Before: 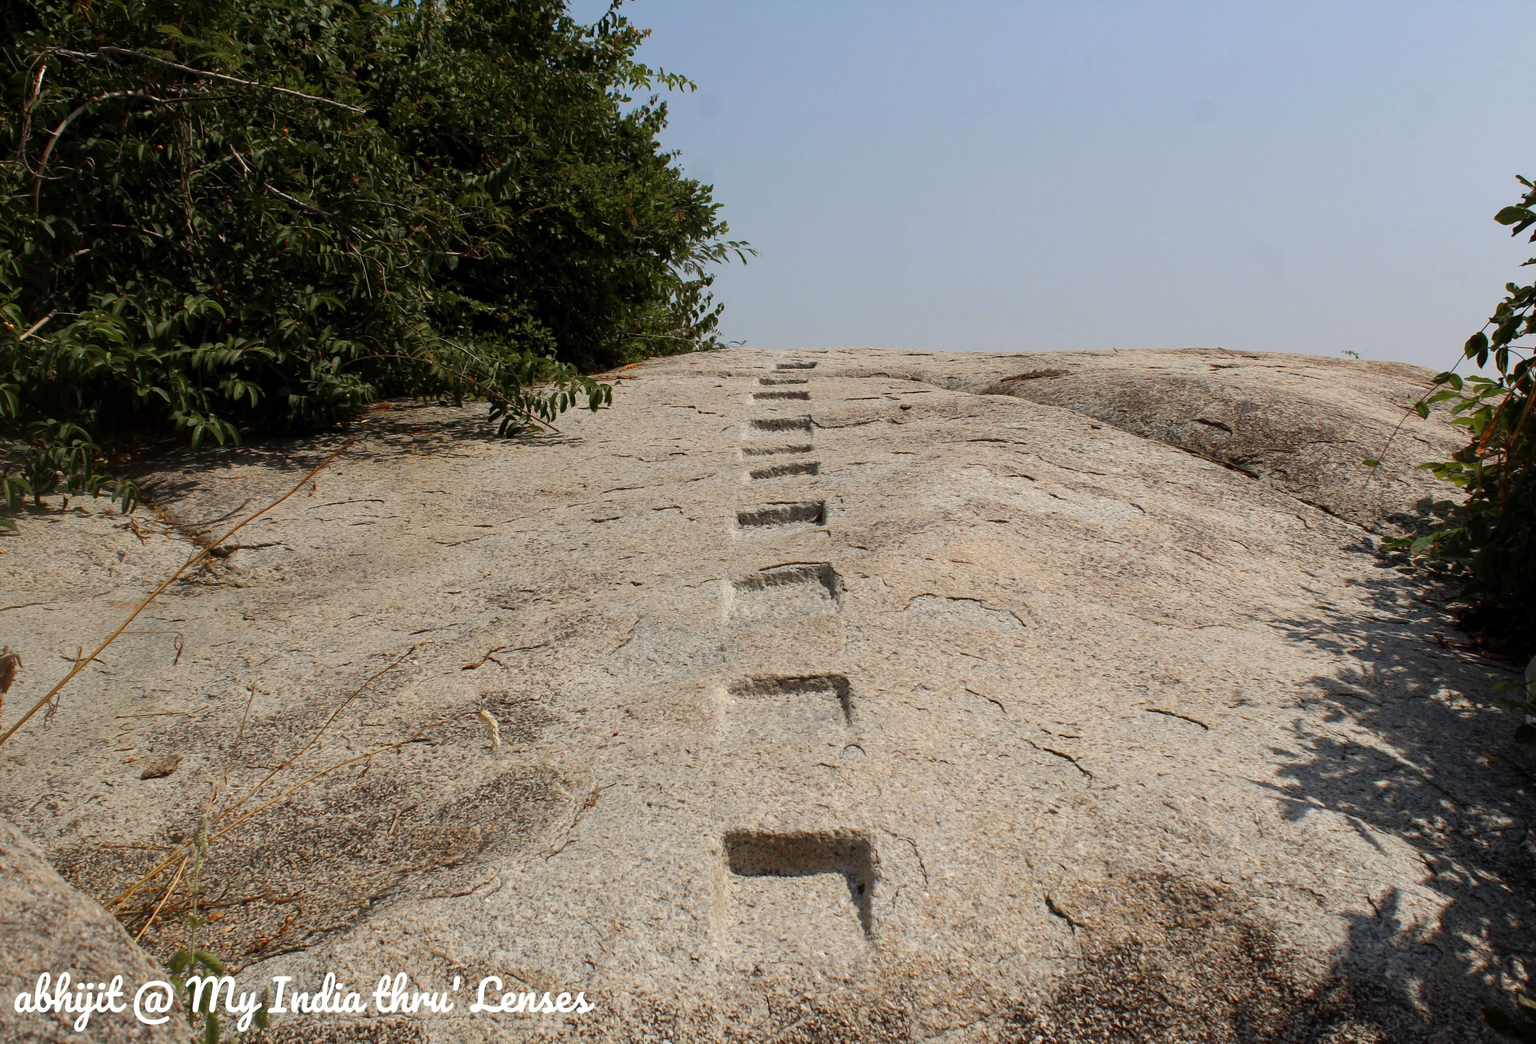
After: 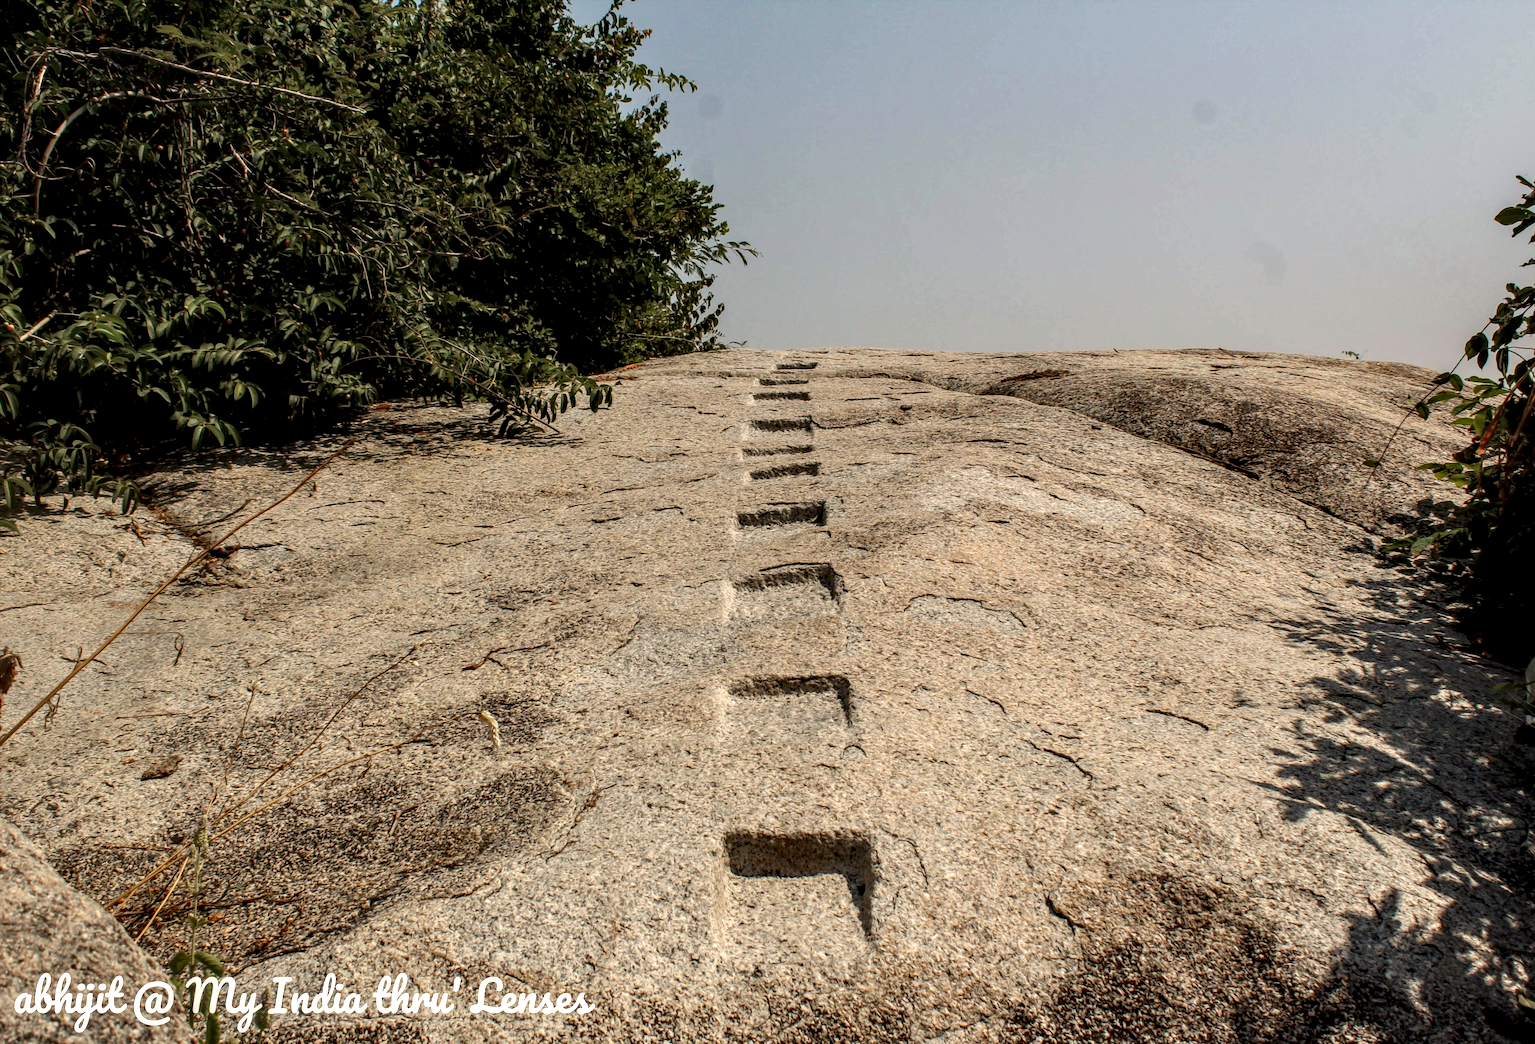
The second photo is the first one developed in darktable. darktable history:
white balance: red 1.045, blue 0.932
local contrast: highlights 0%, shadows 0%, detail 182%
